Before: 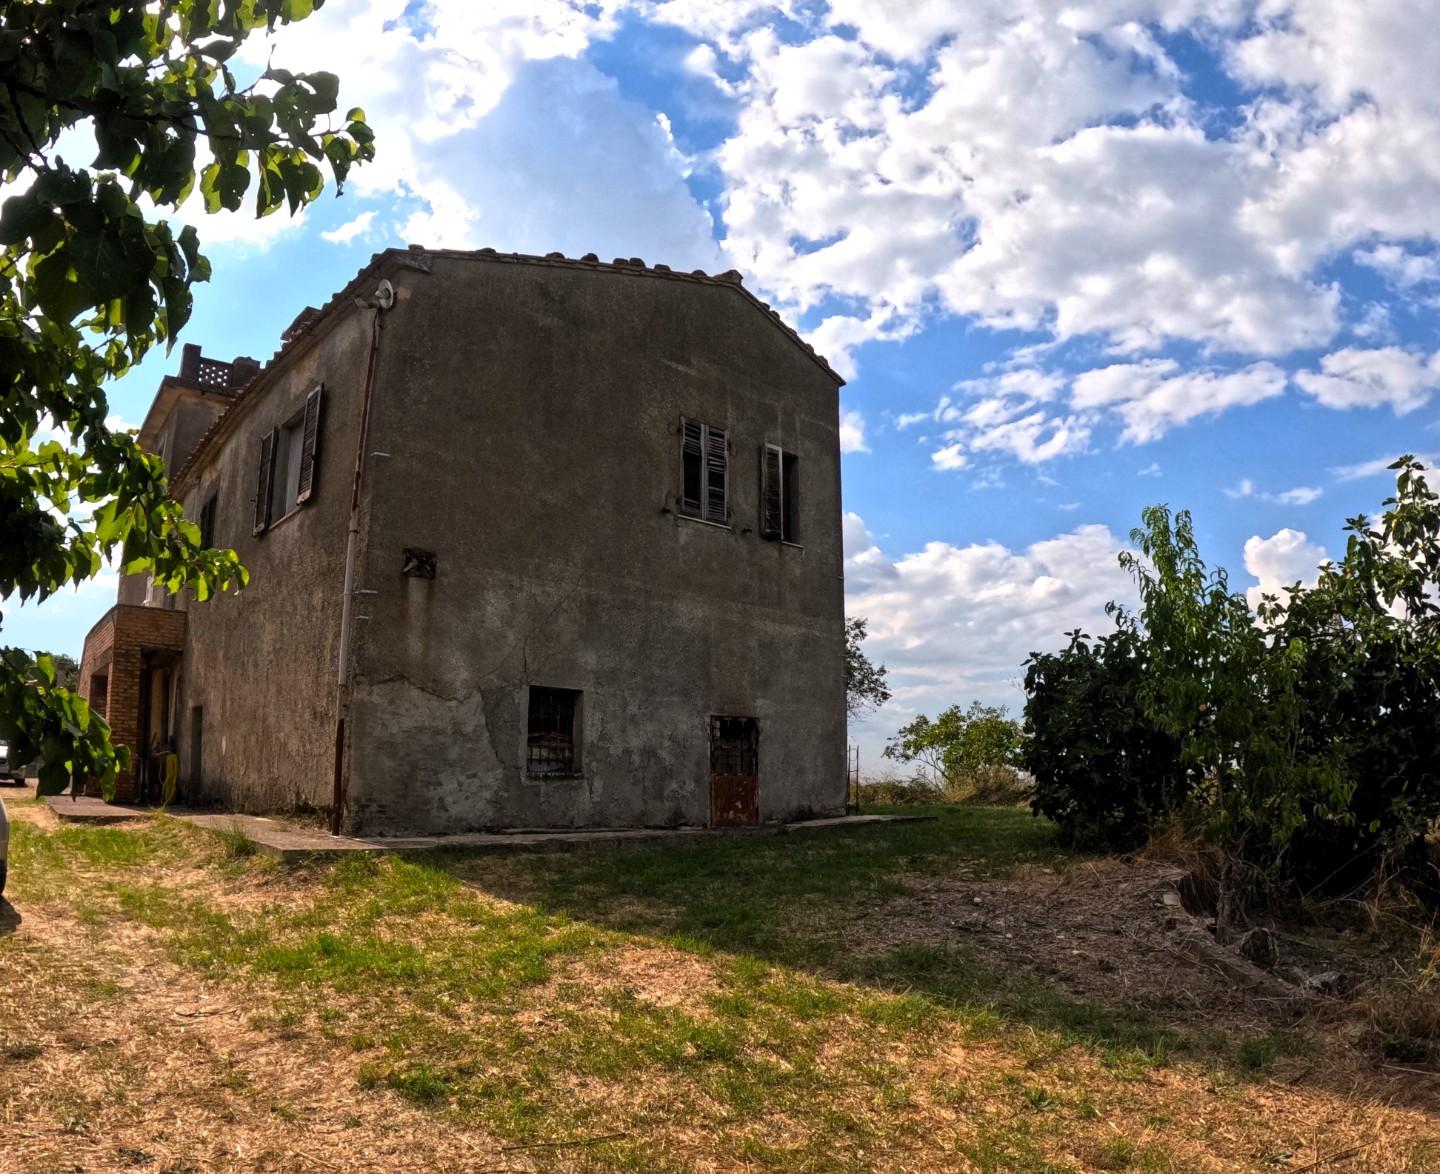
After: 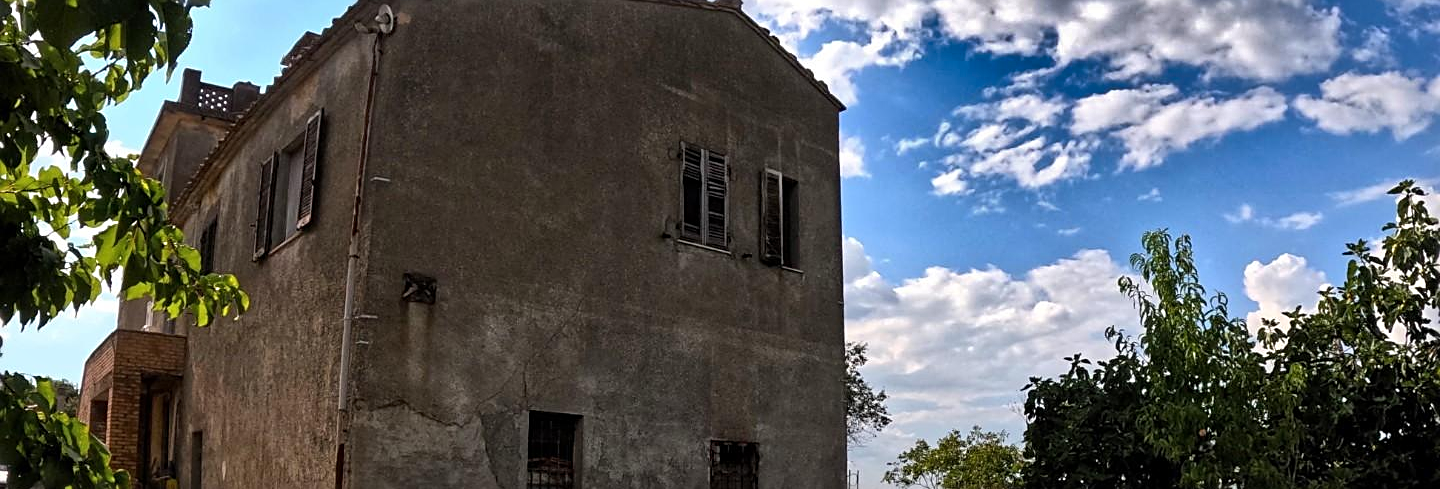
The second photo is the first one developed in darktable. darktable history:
sharpen: on, module defaults
exposure: compensate highlight preservation false
shadows and highlights: shadows 24.21, highlights -79.45, soften with gaussian
crop and rotate: top 23.443%, bottom 34.871%
